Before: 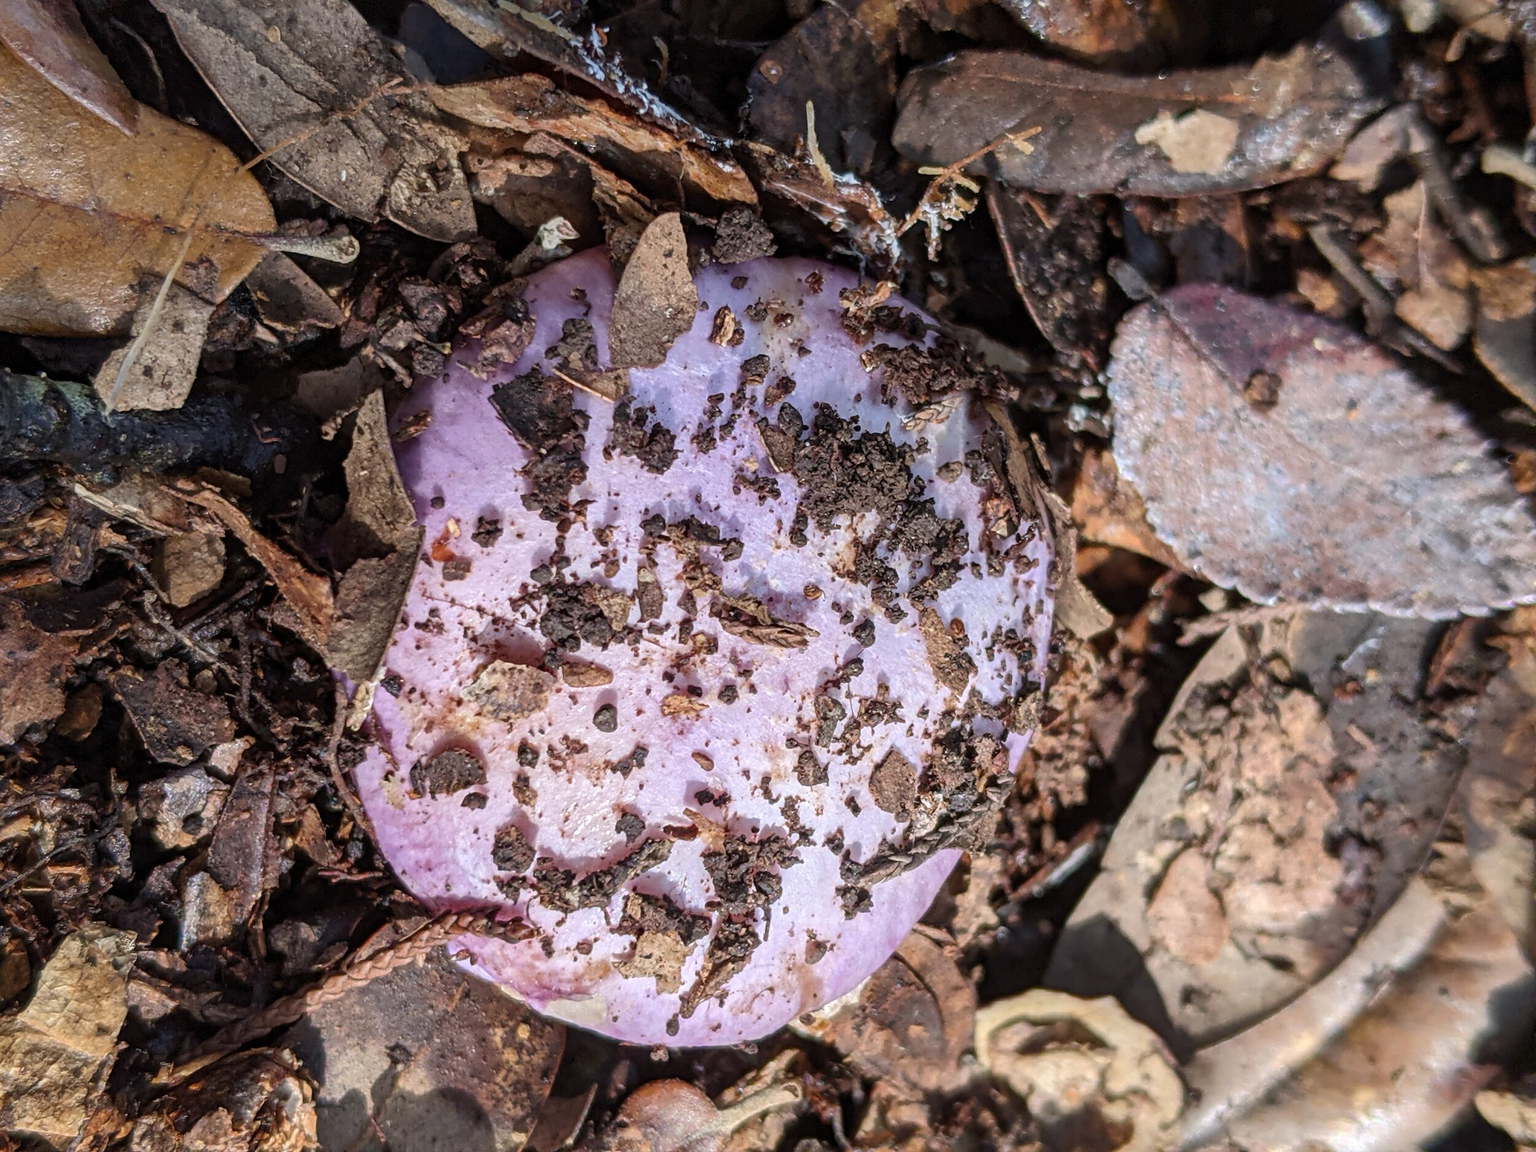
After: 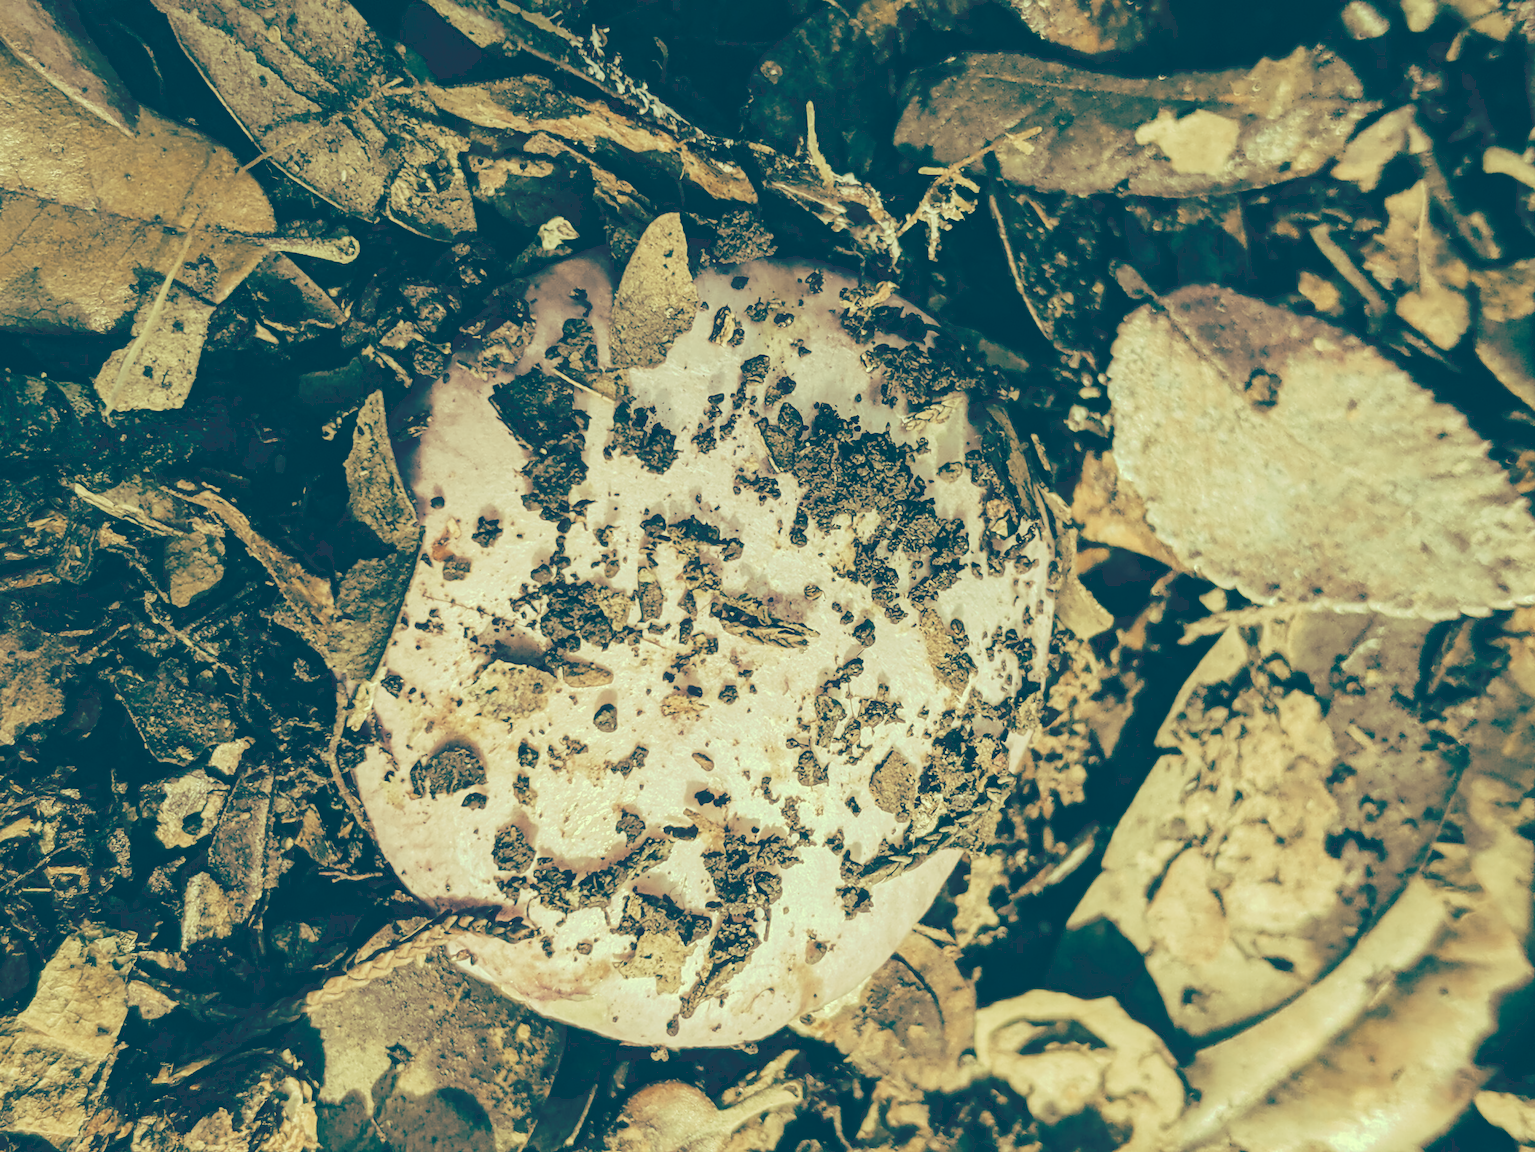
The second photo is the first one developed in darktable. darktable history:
tone curve: curves: ch0 [(0, 0) (0.003, 0.199) (0.011, 0.199) (0.025, 0.199) (0.044, 0.205) (0.069, 0.215) (0.1, 0.225) (0.136, 0.235) (0.177, 0.25) (0.224, 0.275) (0.277, 0.335) (0.335, 0.413) (0.399, 0.508) (0.468, 0.592) (0.543, 0.671) (0.623, 0.734) (0.709, 0.799) (0.801, 0.851) (0.898, 0.895) (1, 1)], preserve colors none
color look up table: target L [88.97, 92.72, 81.05, 70.03, 68.99, 58.12, 43.91, 47.13, 20.27, 201.17, 81.95, 75.04, 70.18, 62.7, 59.61, 62.45, 52.71, 53.78, 45.87, 45.71, 28.07, 14.83, 5.426, 96.97, 91.24, 73.23, 75.97, 71.37, 89.01, 69.92, 68.41, 65.24, 72.76, 51.28, 54.74, 43.5, 40.84, 38.04, 33.09, 17.64, 28.28, 12.37, 4.246, 83.79, 70.4, 66.26, 43.83, 49.25, 18.68], target a [-23.49, -15.82, -50.87, -55.38, -26.46, -52.76, -35.03, -29.56, -44.44, 0, -3.744, -7.246, 15.52, 24.72, 7.139, 33.6, 1.043, 15.54, 24.26, 36.94, -9.183, -23.84, -11.96, -10.3, -6.06, -12.44, 11.27, -17.8, -3.775, 20.43, -0.268, -5.756, 6.046, 5.52, 12.69, -4.125, 5.251, 28.12, -5.689, -49.18, 8.271, -33.64, -7.767, -56.38, -34.06, -39.12, -23.23, -7.735, -43.11], target b [60.11, 49.36, 57.66, 38.06, 42.51, 38.68, 21.94, 19.7, -9.465, -0.001, 44.79, 61.64, 48.3, 49.27, 37.57, 33.43, 21.87, 25.99, 27.62, 25.21, 3.219, -18.14, -33.35, 35.59, 35.99, 37.75, 37.67, 12.07, 36.74, 30, 29.2, 0.336, 13.13, 5.665, 14.27, -5.346, 5.766, 5.371, 2.555, -15.73, -18.27, -26.57, -35.9, 27.94, 35.75, 12.74, 9.221, 8.774, -14.48], num patches 49
